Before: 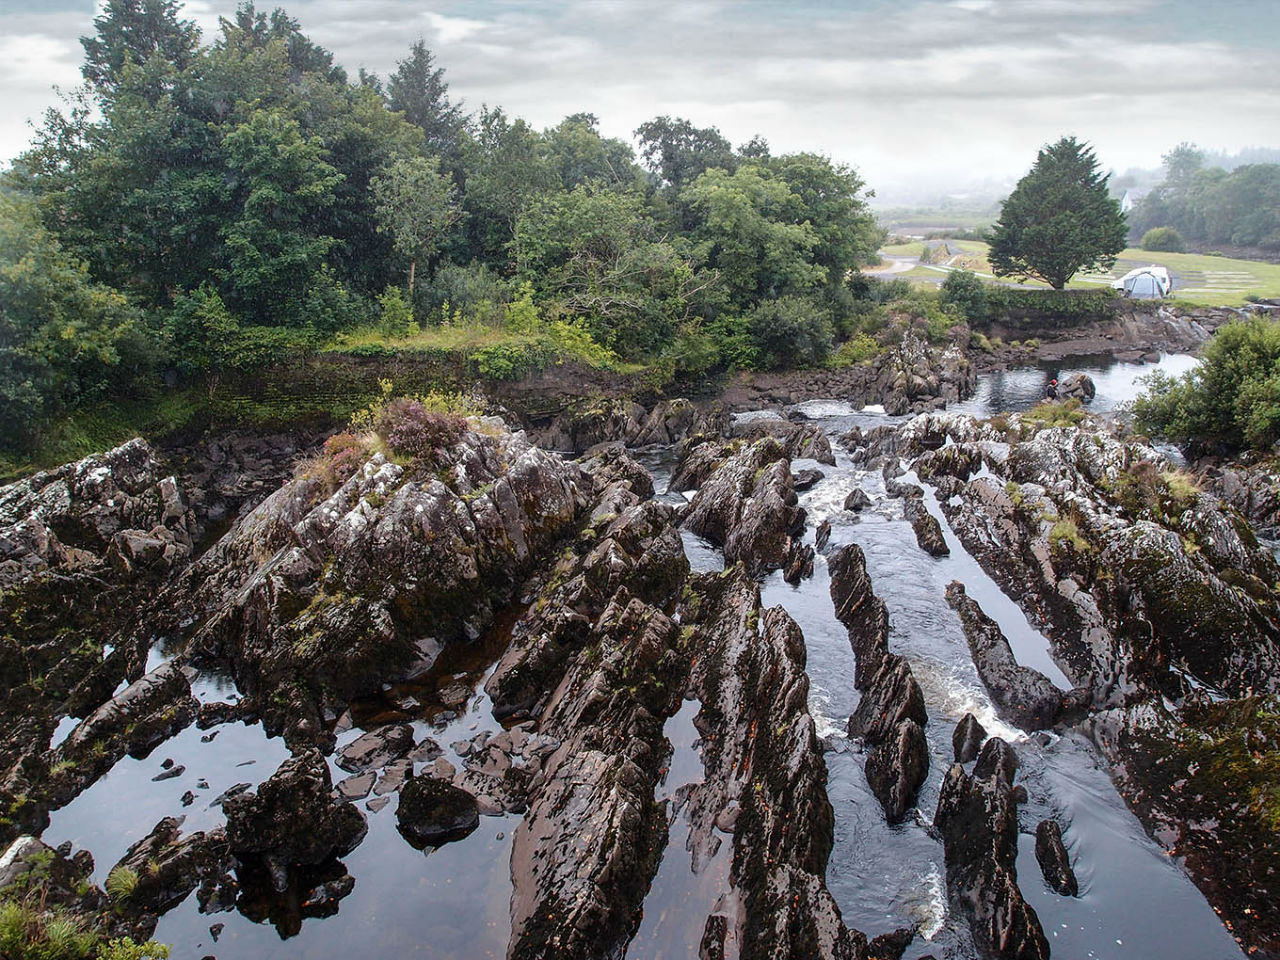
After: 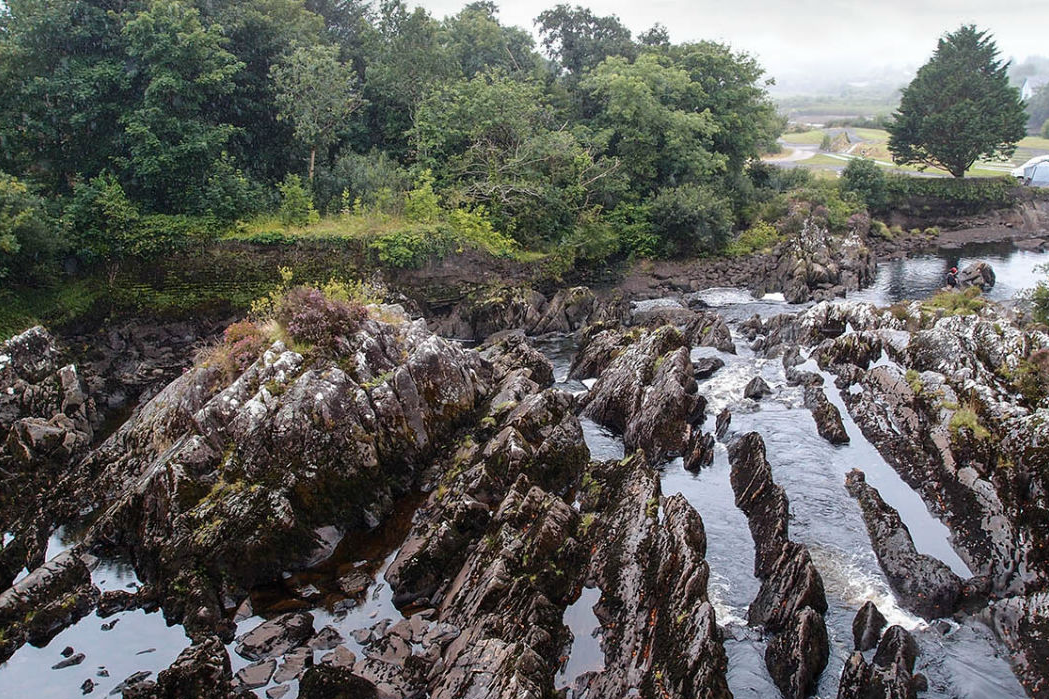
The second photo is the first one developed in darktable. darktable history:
crop: left 7.858%, top 11.681%, right 10.13%, bottom 15.426%
